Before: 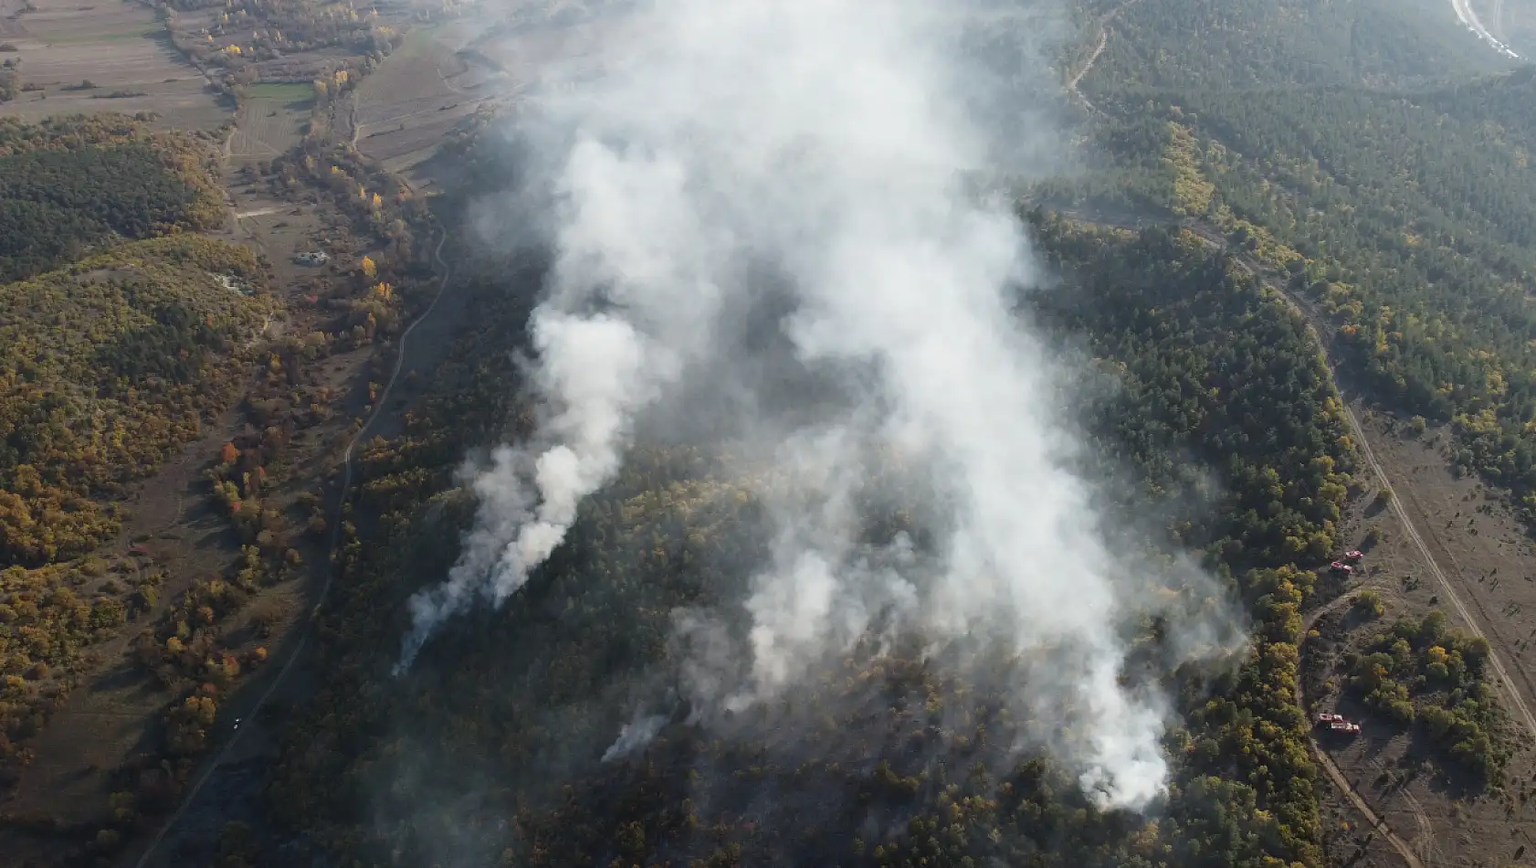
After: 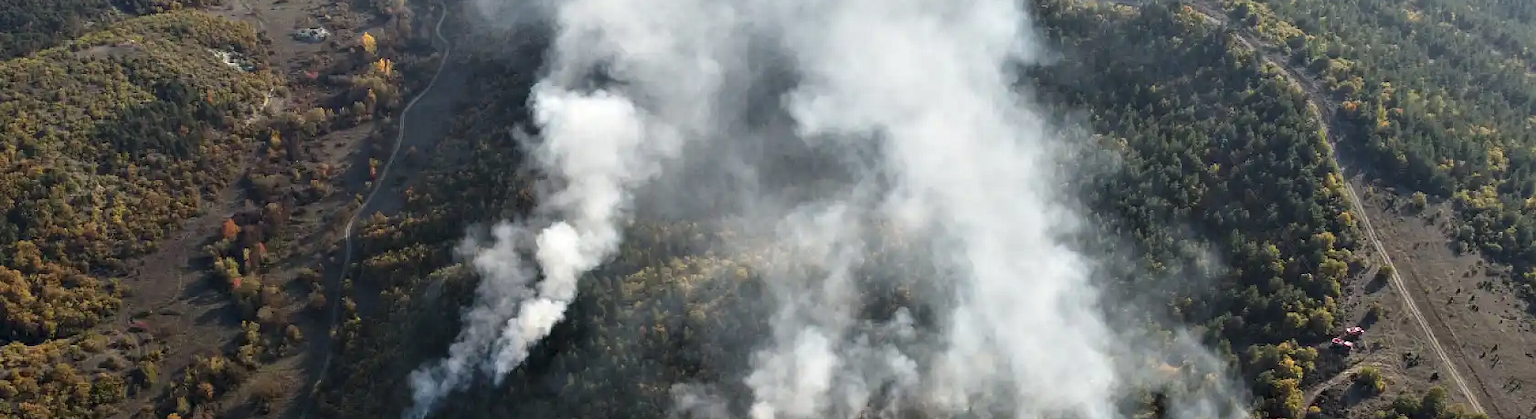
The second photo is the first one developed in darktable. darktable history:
contrast equalizer: octaves 7, y [[0.6 ×6], [0.55 ×6], [0 ×6], [0 ×6], [0 ×6]]
crop and rotate: top 25.997%, bottom 25.643%
